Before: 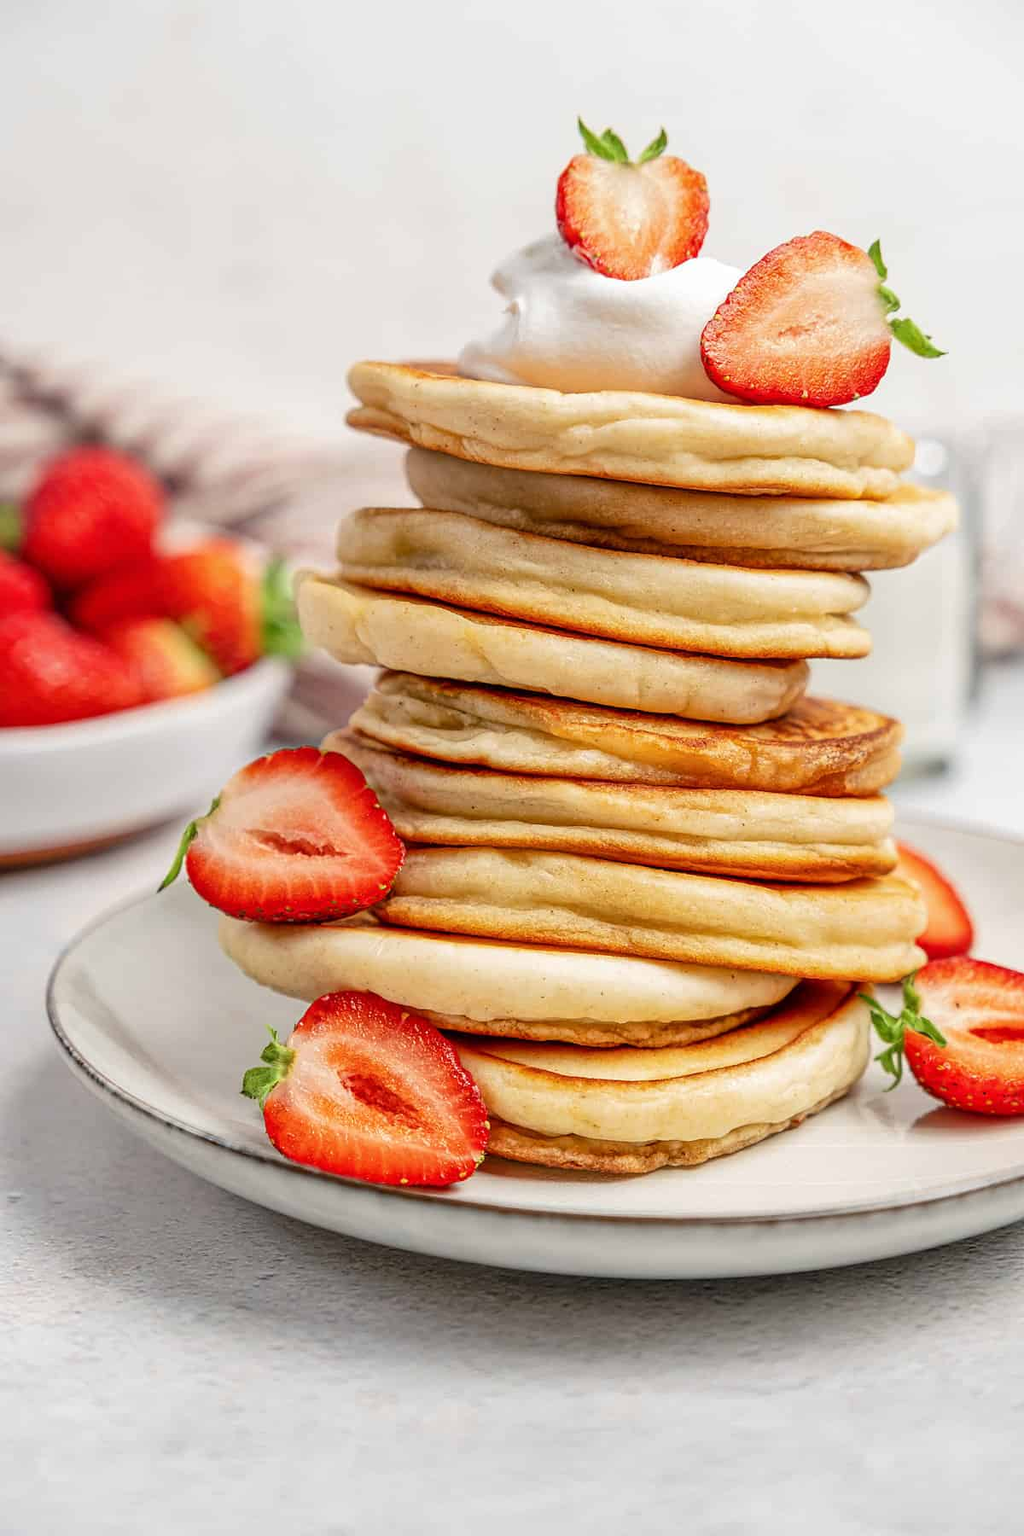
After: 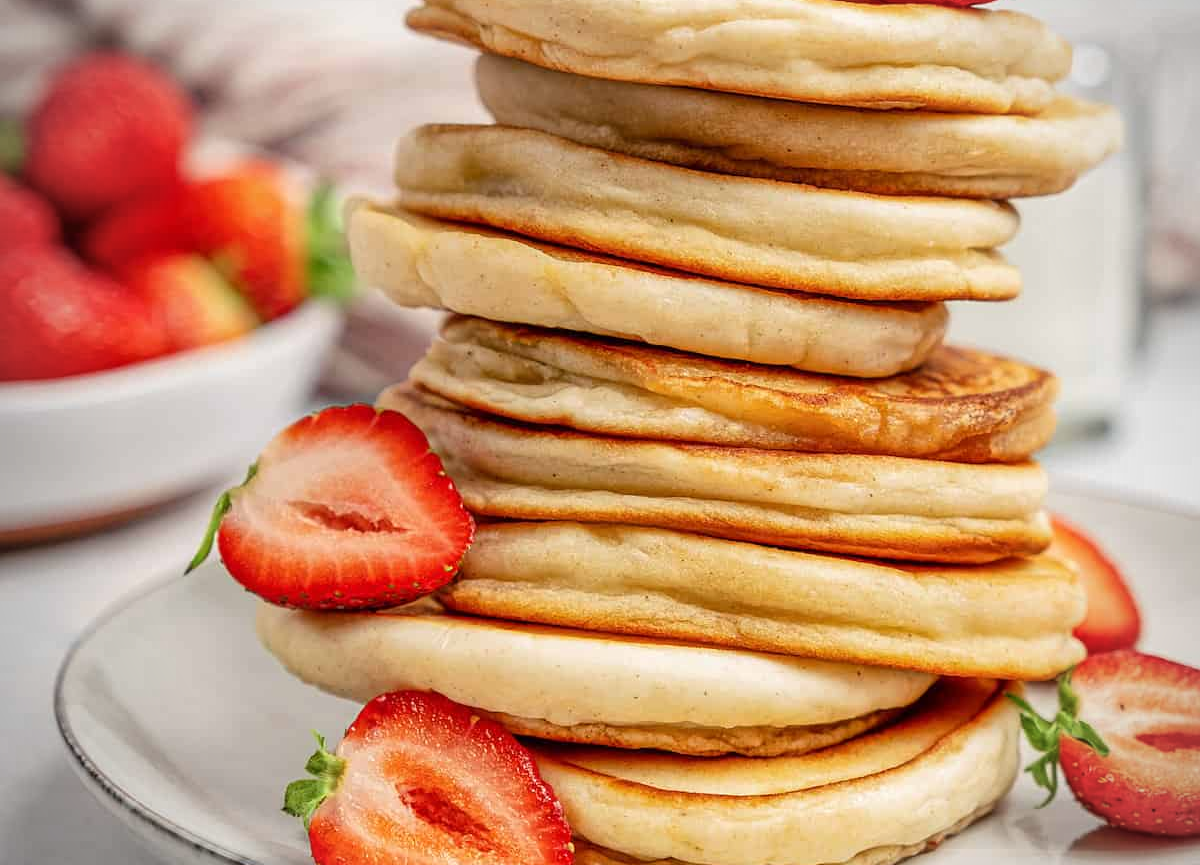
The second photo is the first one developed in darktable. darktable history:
crop and rotate: top 26.206%, bottom 25.723%
vignetting: fall-off radius 60.89%
